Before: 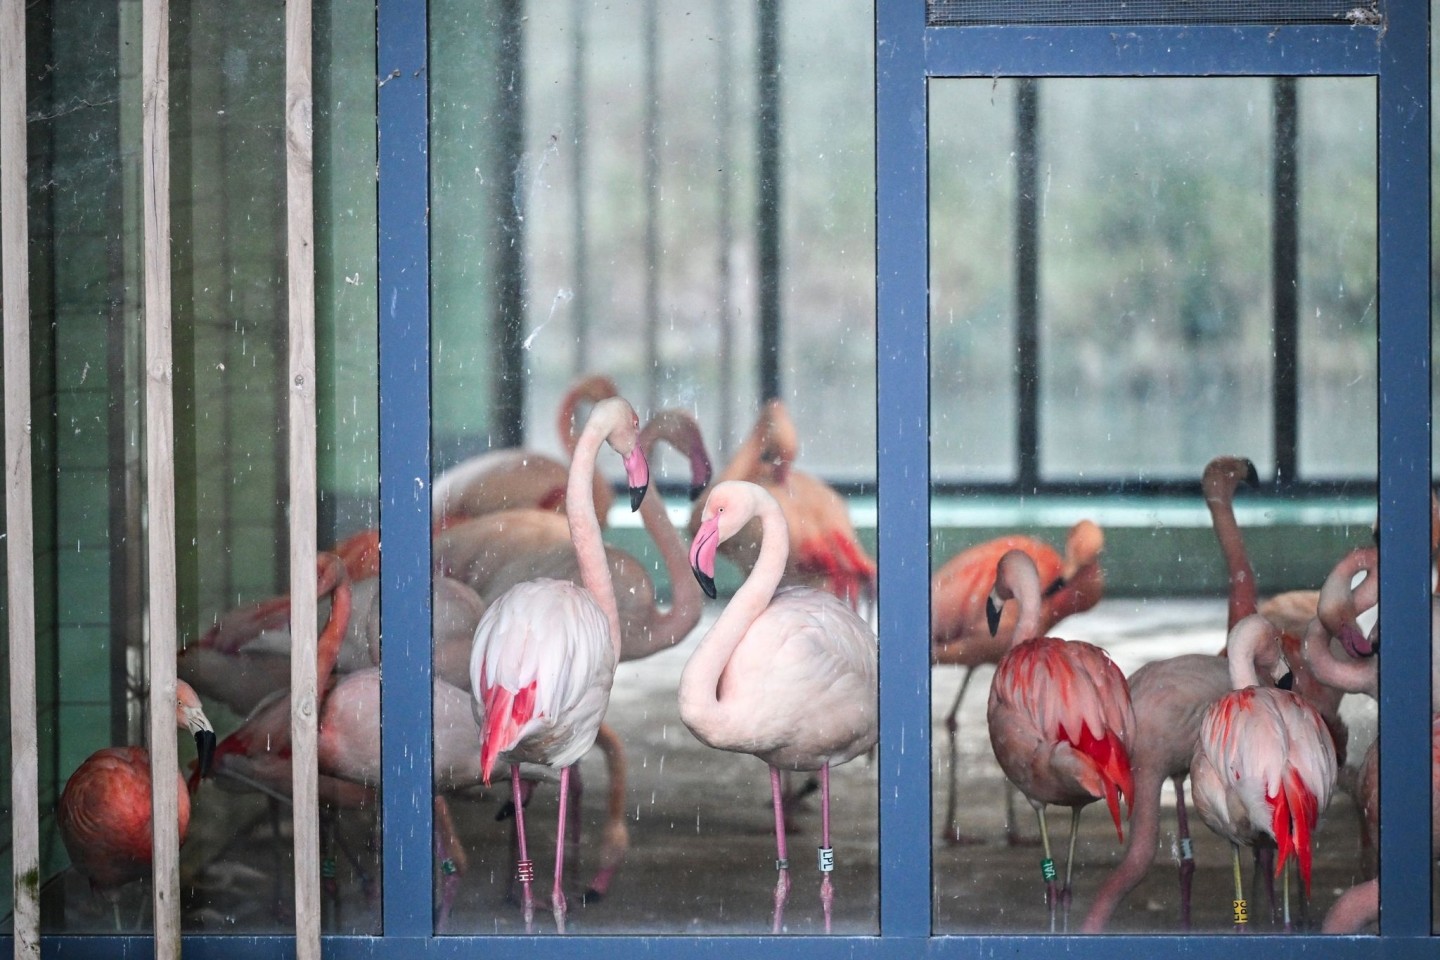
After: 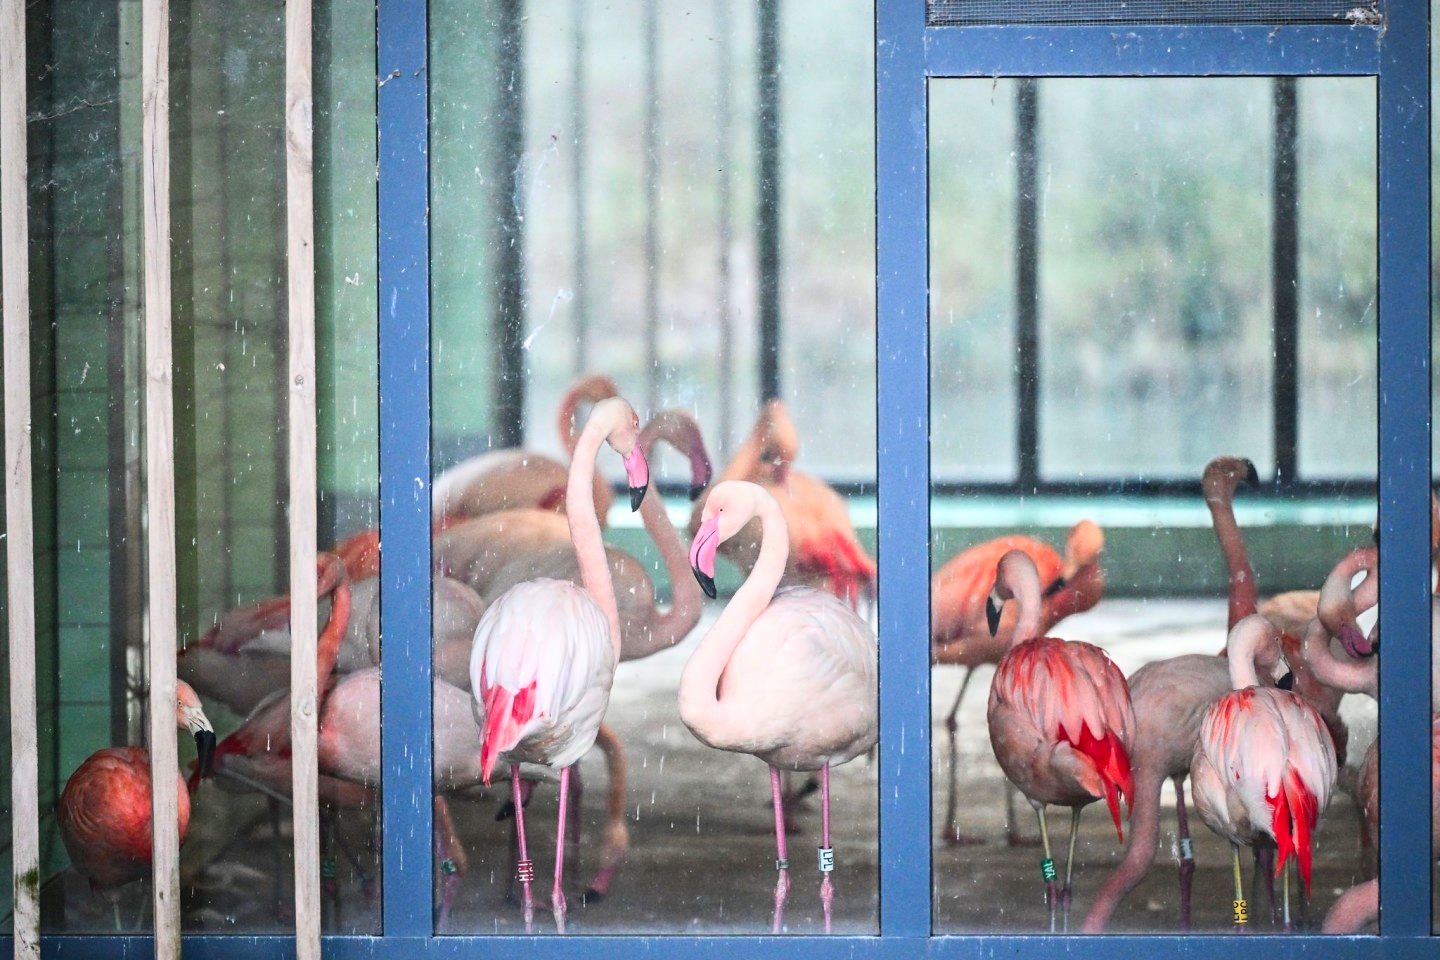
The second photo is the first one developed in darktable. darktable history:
contrast brightness saturation: contrast 0.199, brightness 0.159, saturation 0.218
